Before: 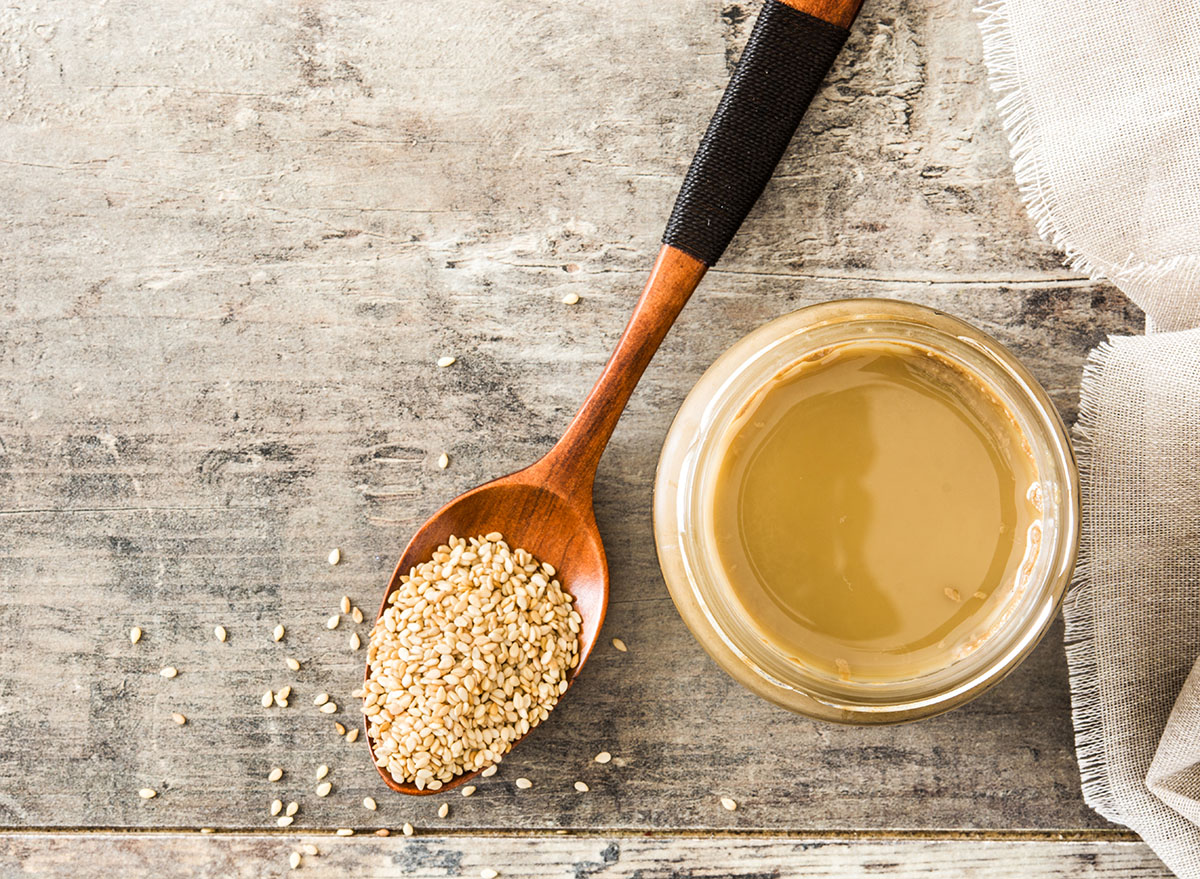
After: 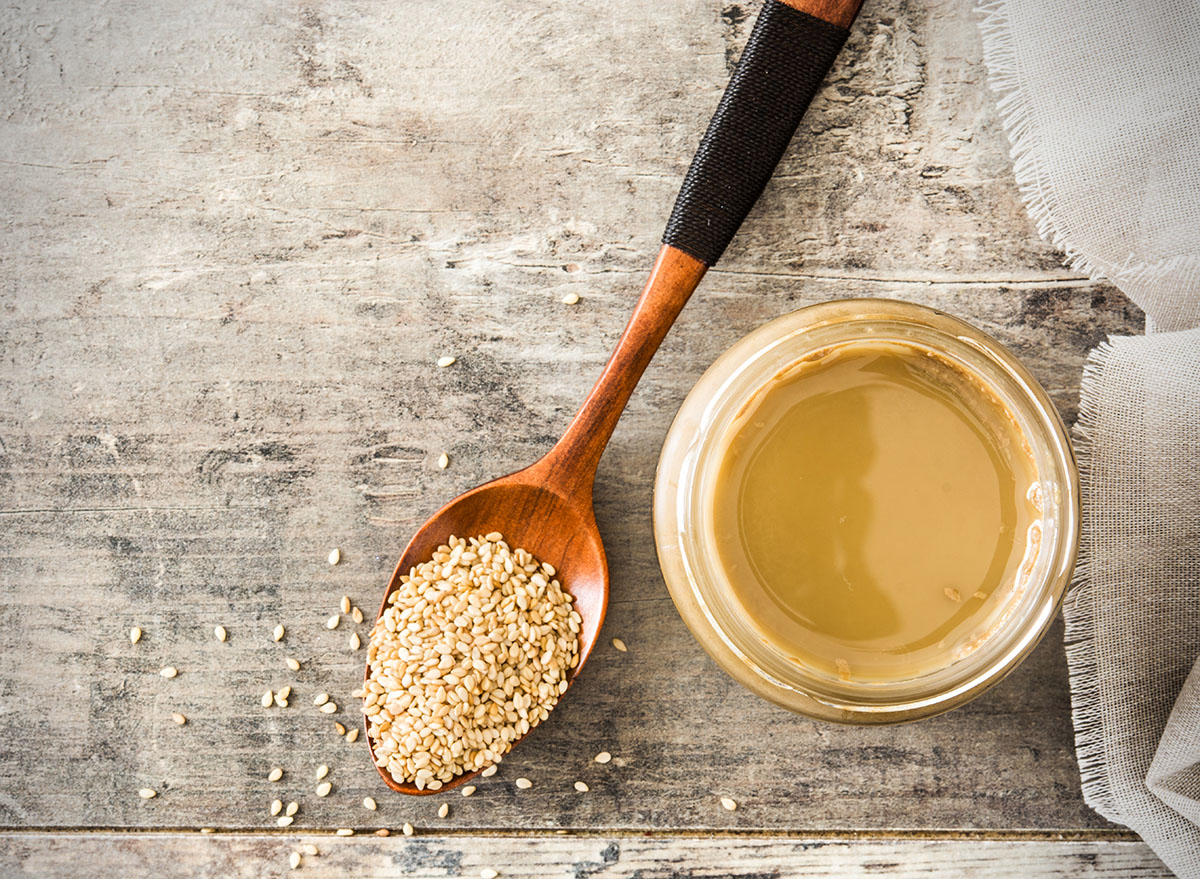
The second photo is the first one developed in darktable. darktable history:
vignetting: brightness -0.575, center (-0.037, 0.153), unbound false
